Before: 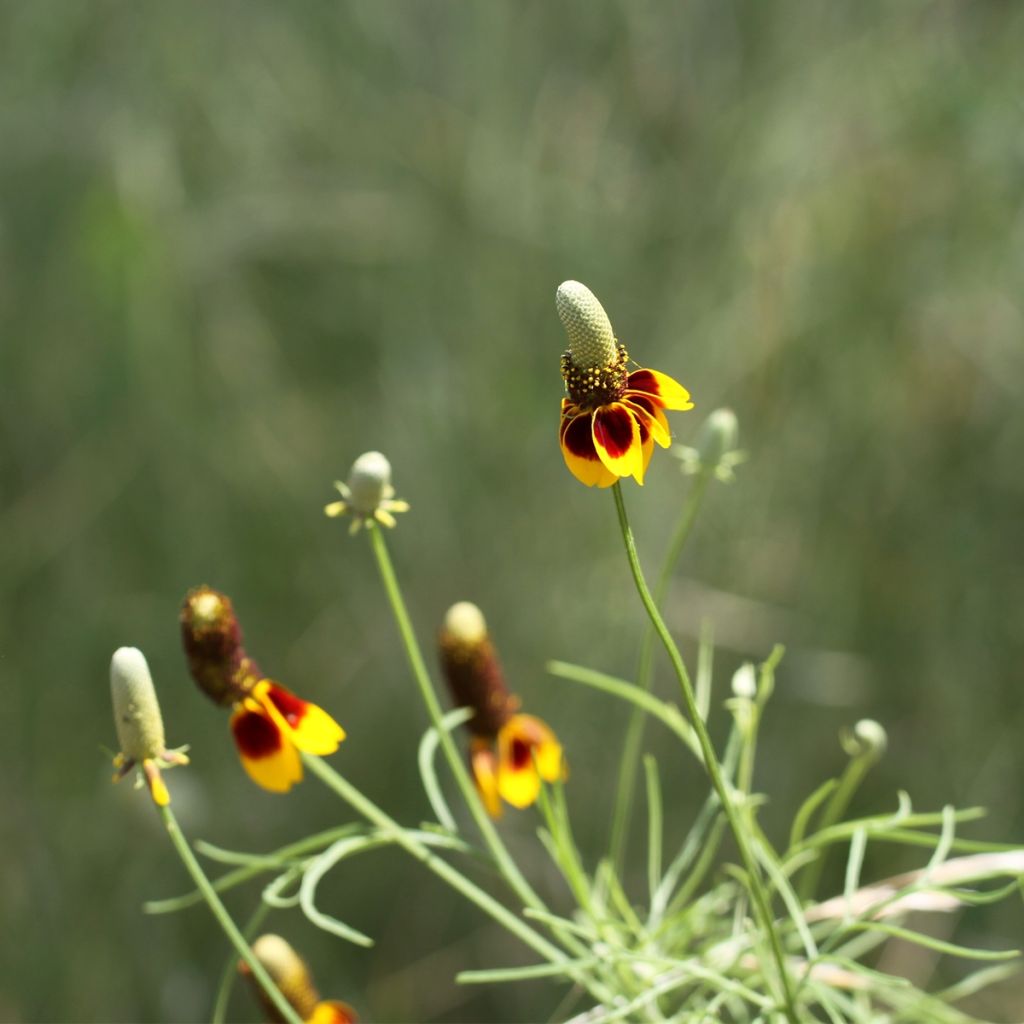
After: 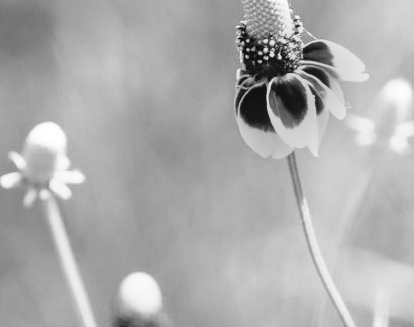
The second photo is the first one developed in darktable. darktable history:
crop: left 31.751%, top 32.172%, right 27.8%, bottom 35.83%
local contrast: detail 110%
color balance: mode lift, gamma, gain (sRGB), lift [0.997, 0.979, 1.021, 1.011], gamma [1, 1.084, 0.916, 0.998], gain [1, 0.87, 1.13, 1.101], contrast 4.55%, contrast fulcrum 38.24%, output saturation 104.09%
color balance rgb: shadows lift › chroma 2%, shadows lift › hue 217.2°, power › chroma 0.25%, power › hue 60°, highlights gain › chroma 1.5%, highlights gain › hue 309.6°, global offset › luminance -0.5%, perceptual saturation grading › global saturation 15%, global vibrance 20%
base curve: curves: ch0 [(0, 0) (0.028, 0.03) (0.105, 0.232) (0.387, 0.748) (0.754, 0.968) (1, 1)], fusion 1, exposure shift 0.576, preserve colors none
monochrome: size 1
